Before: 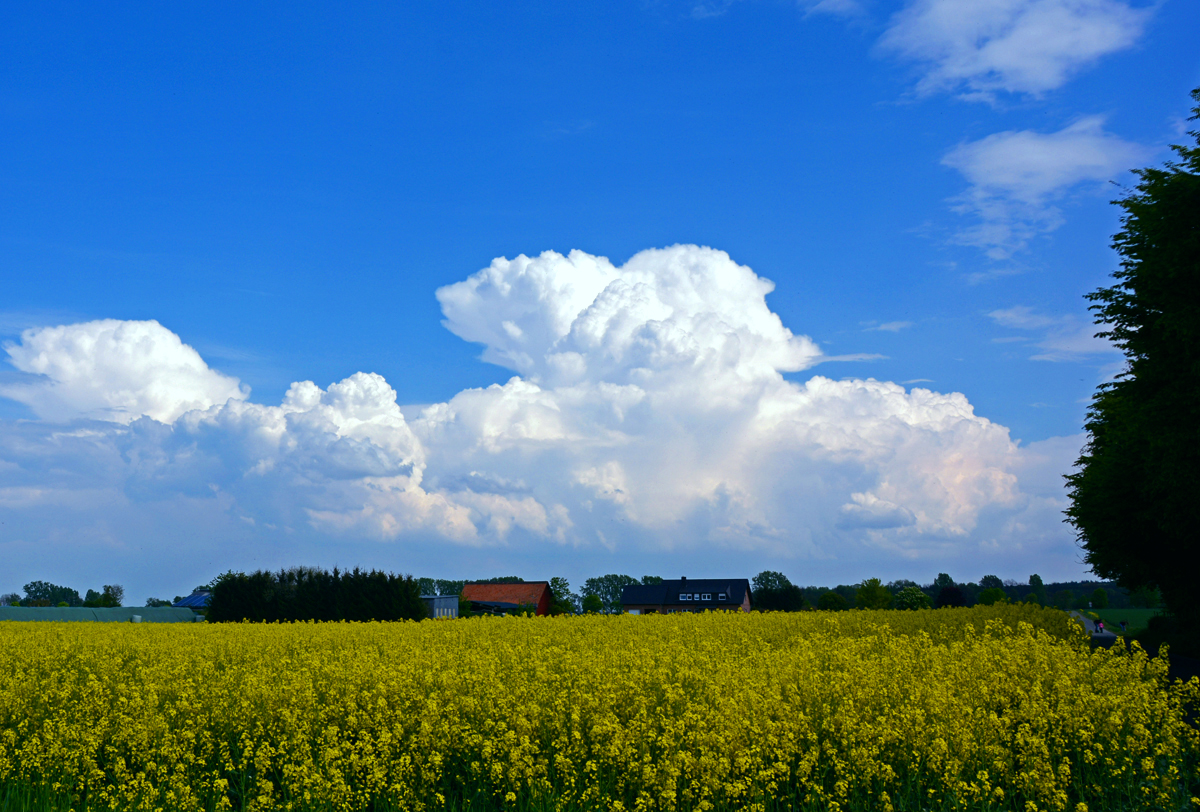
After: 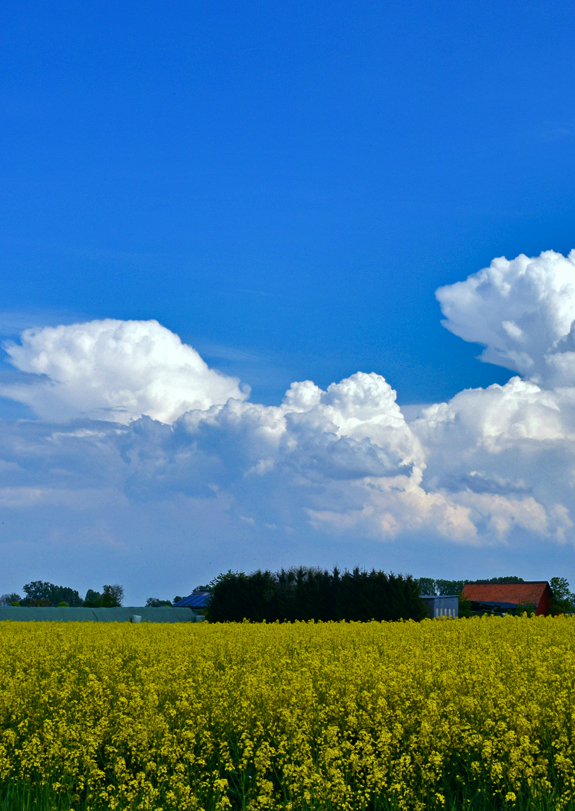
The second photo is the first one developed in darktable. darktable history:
shadows and highlights: shadows 24.49, highlights -76.78, soften with gaussian
crop and rotate: left 0.023%, top 0%, right 52.037%
